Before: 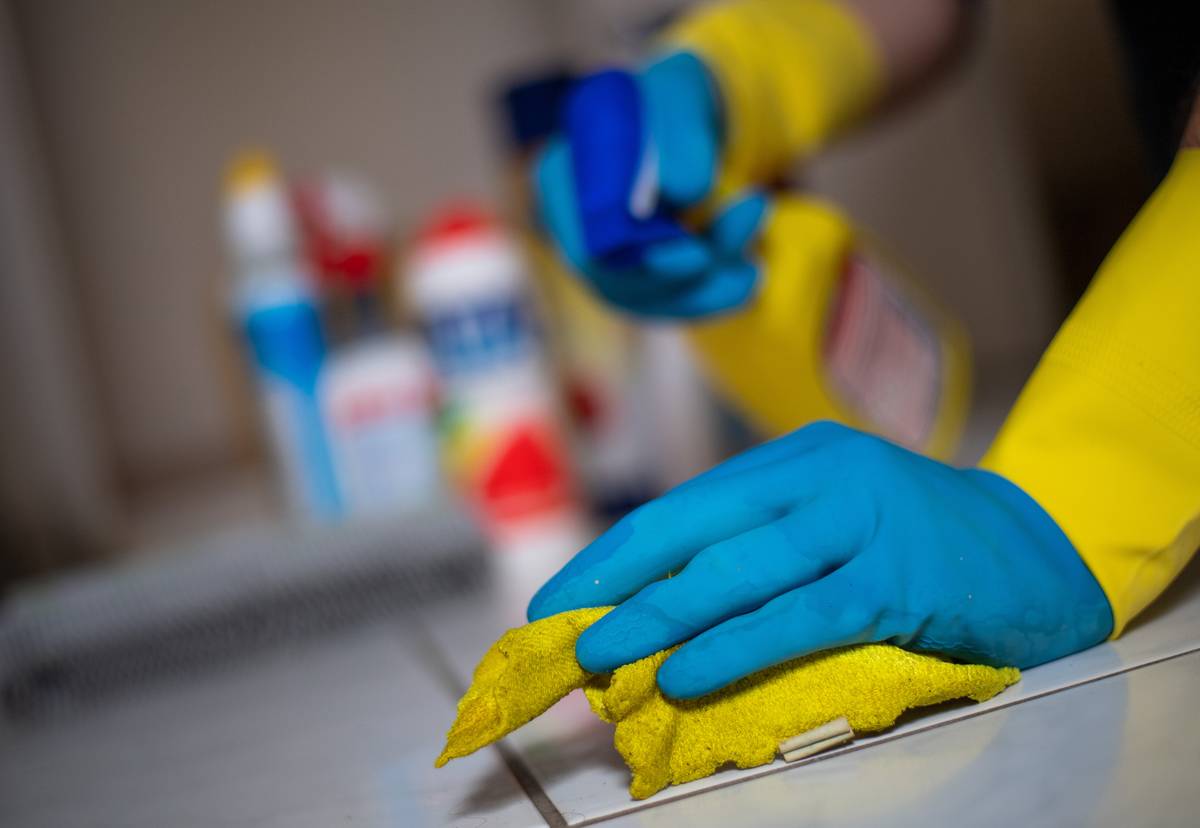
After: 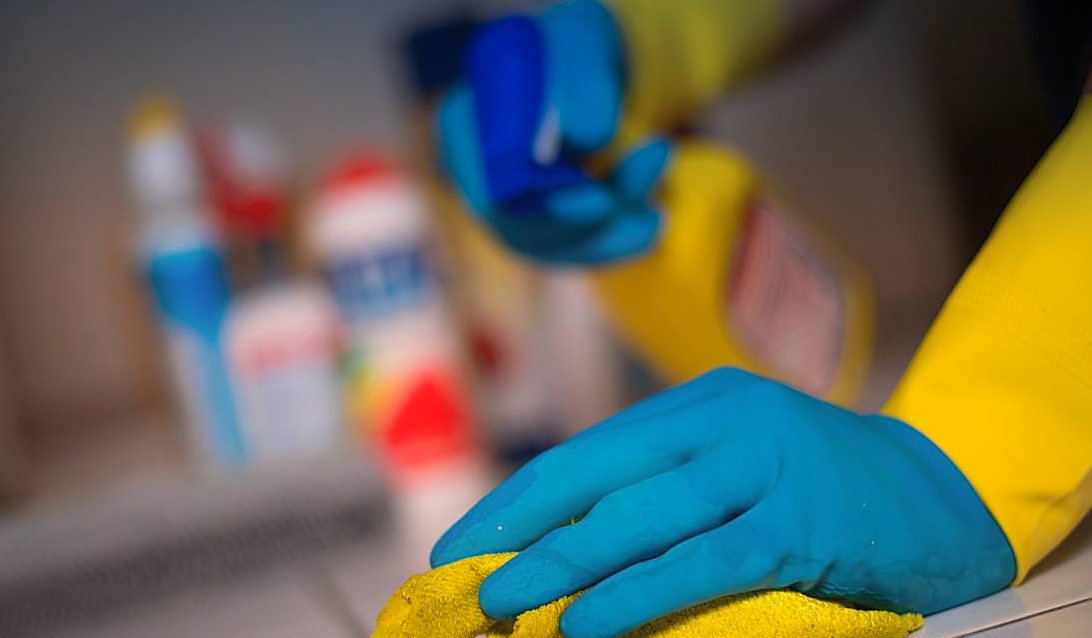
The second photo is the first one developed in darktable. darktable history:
white balance: red 1.127, blue 0.943
contrast equalizer: octaves 7, y [[0.6 ×6], [0.55 ×6], [0 ×6], [0 ×6], [0 ×6]], mix -0.3
graduated density: density 2.02 EV, hardness 44%, rotation 0.374°, offset 8.21, hue 208.8°, saturation 97%
crop: left 8.155%, top 6.611%, bottom 15.385%
sharpen: on, module defaults
